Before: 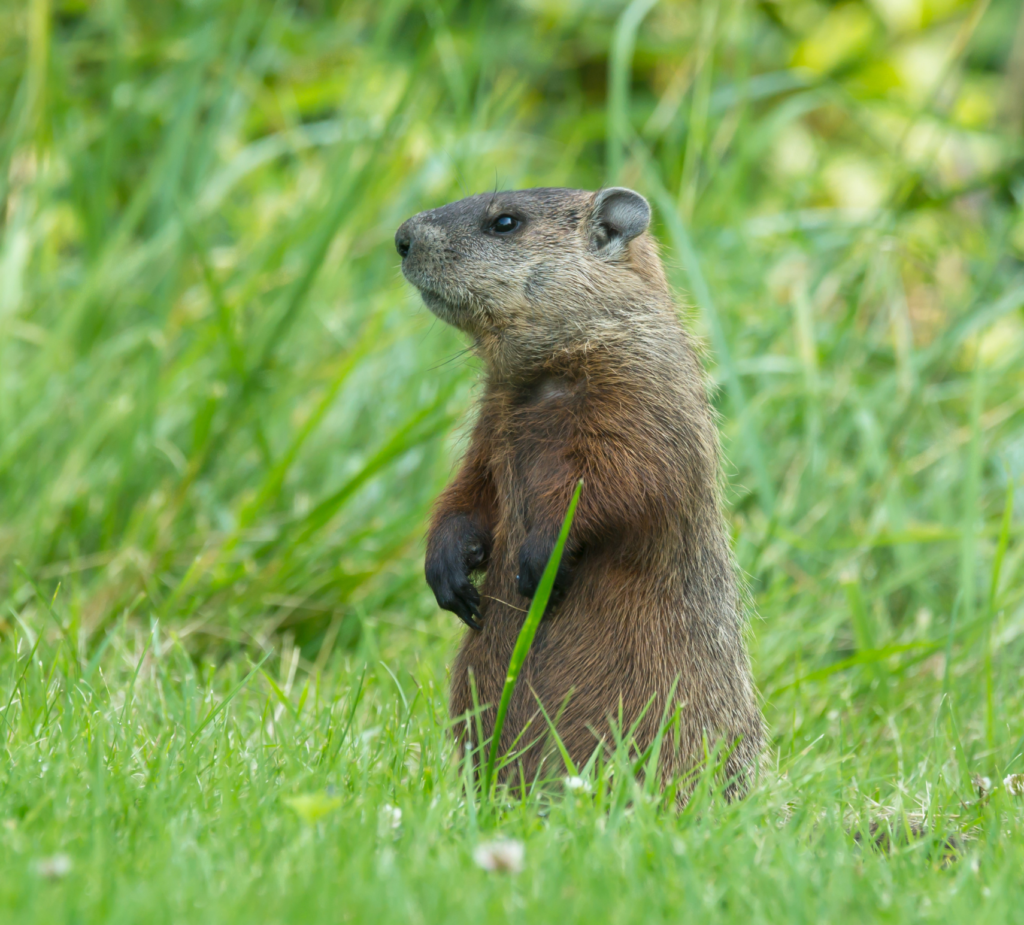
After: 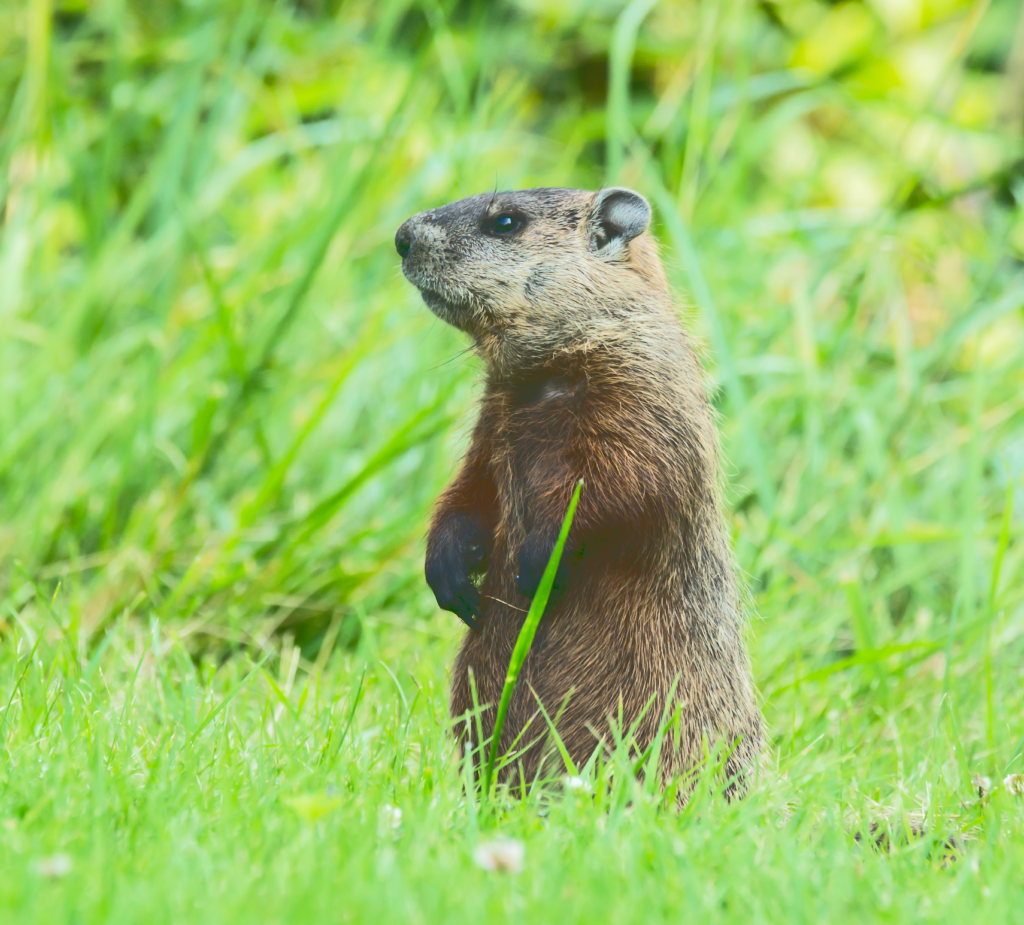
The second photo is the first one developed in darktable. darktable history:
tone curve: curves: ch0 [(0, 0) (0.003, 0.26) (0.011, 0.26) (0.025, 0.26) (0.044, 0.257) (0.069, 0.257) (0.1, 0.257) (0.136, 0.255) (0.177, 0.258) (0.224, 0.272) (0.277, 0.294) (0.335, 0.346) (0.399, 0.422) (0.468, 0.536) (0.543, 0.657) (0.623, 0.757) (0.709, 0.823) (0.801, 0.872) (0.898, 0.92) (1, 1)], color space Lab, linked channels, preserve colors none
